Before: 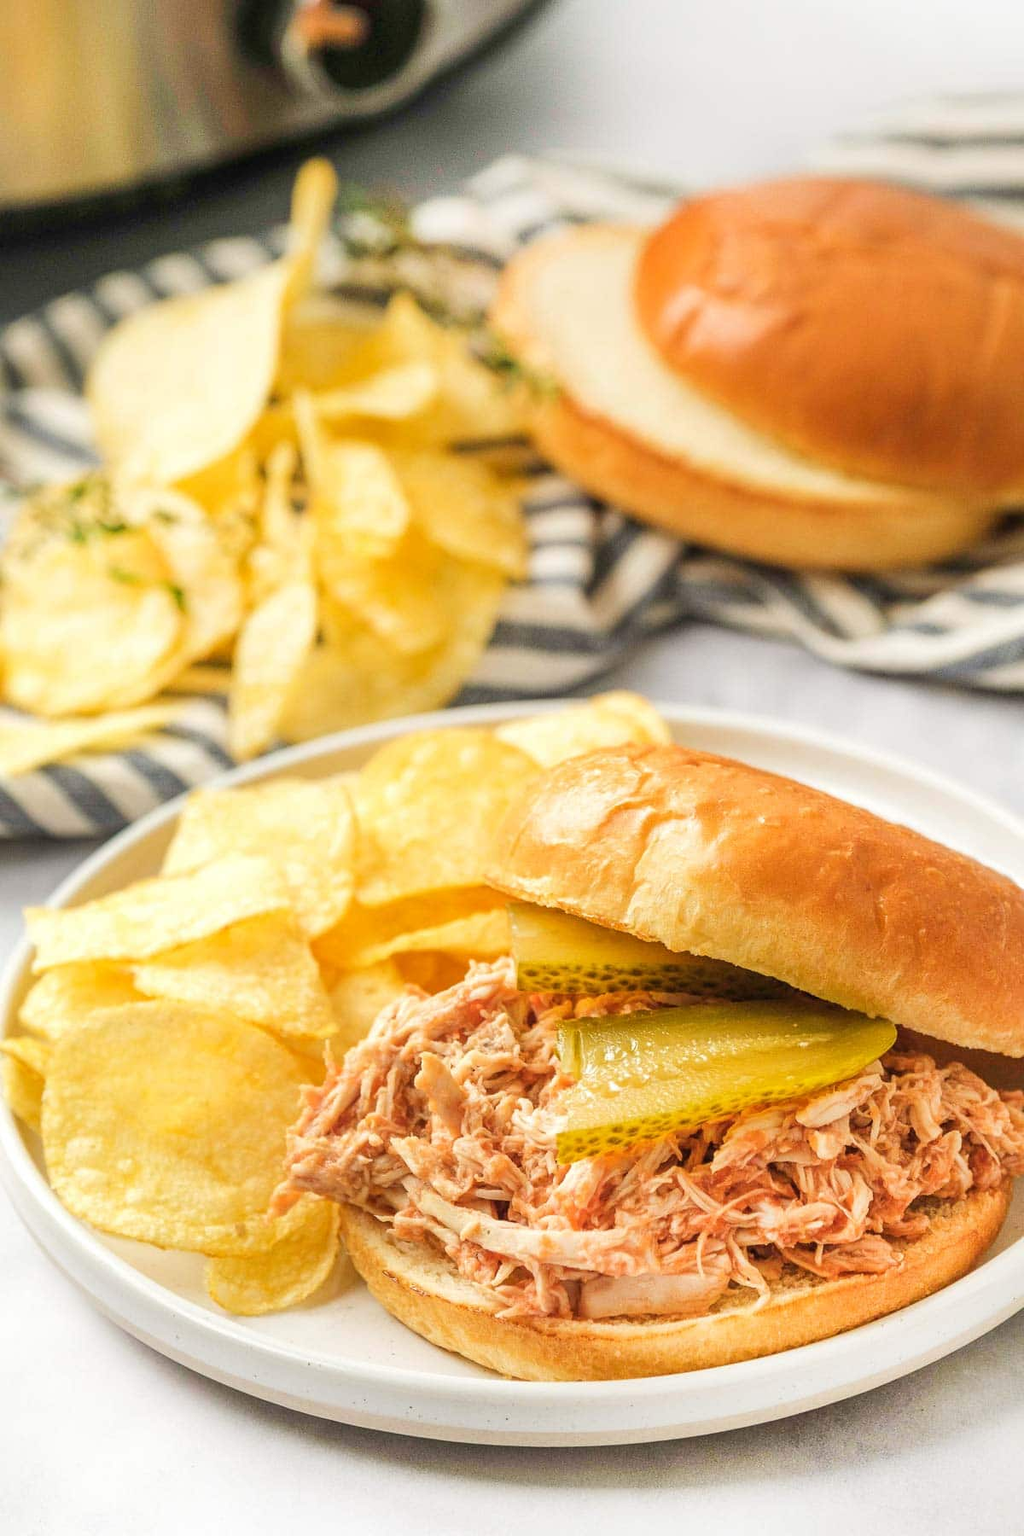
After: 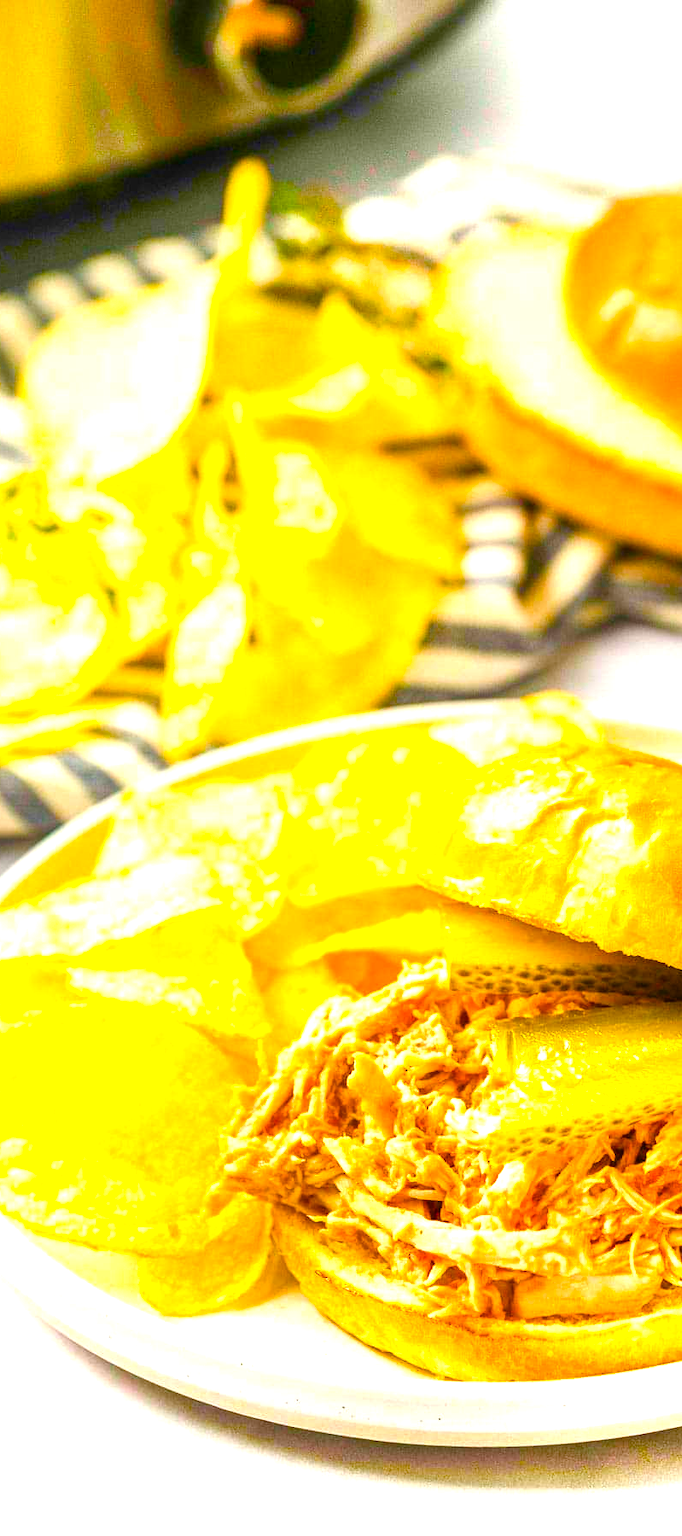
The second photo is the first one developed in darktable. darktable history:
rotate and perspective: crop left 0, crop top 0
crop and rotate: left 6.617%, right 26.717%
color balance rgb: linear chroma grading › global chroma 25%, perceptual saturation grading › global saturation 40%, perceptual saturation grading › highlights -50%, perceptual saturation grading › shadows 30%, perceptual brilliance grading › global brilliance 25%, global vibrance 60%
